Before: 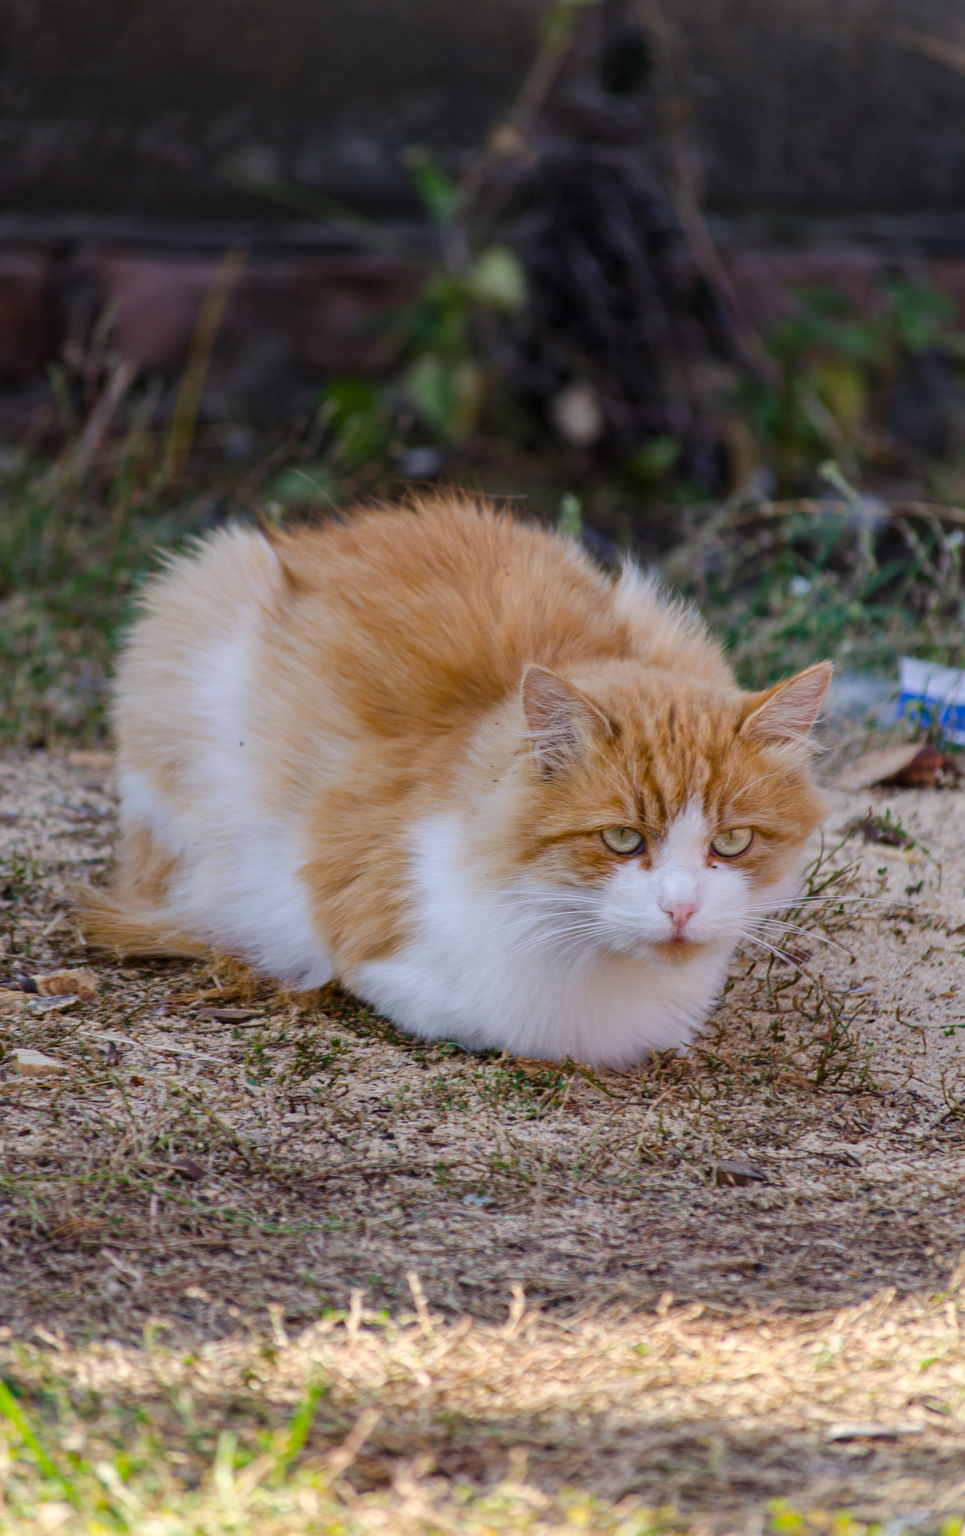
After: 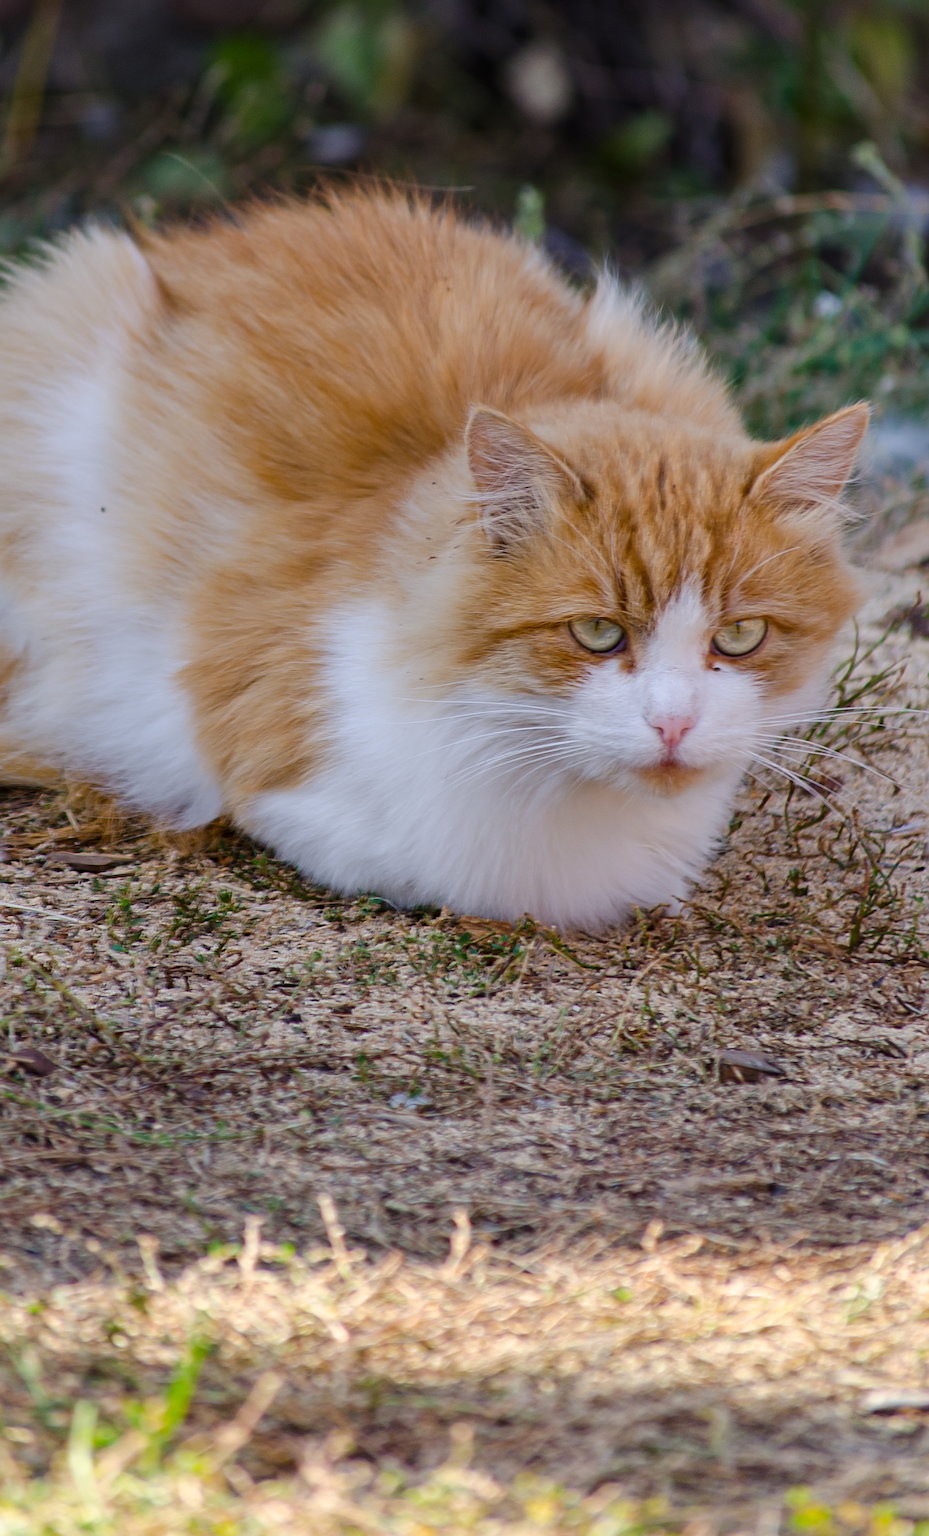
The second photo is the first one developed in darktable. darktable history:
crop: left 16.835%, top 22.869%, right 8.88%
sharpen: on, module defaults
